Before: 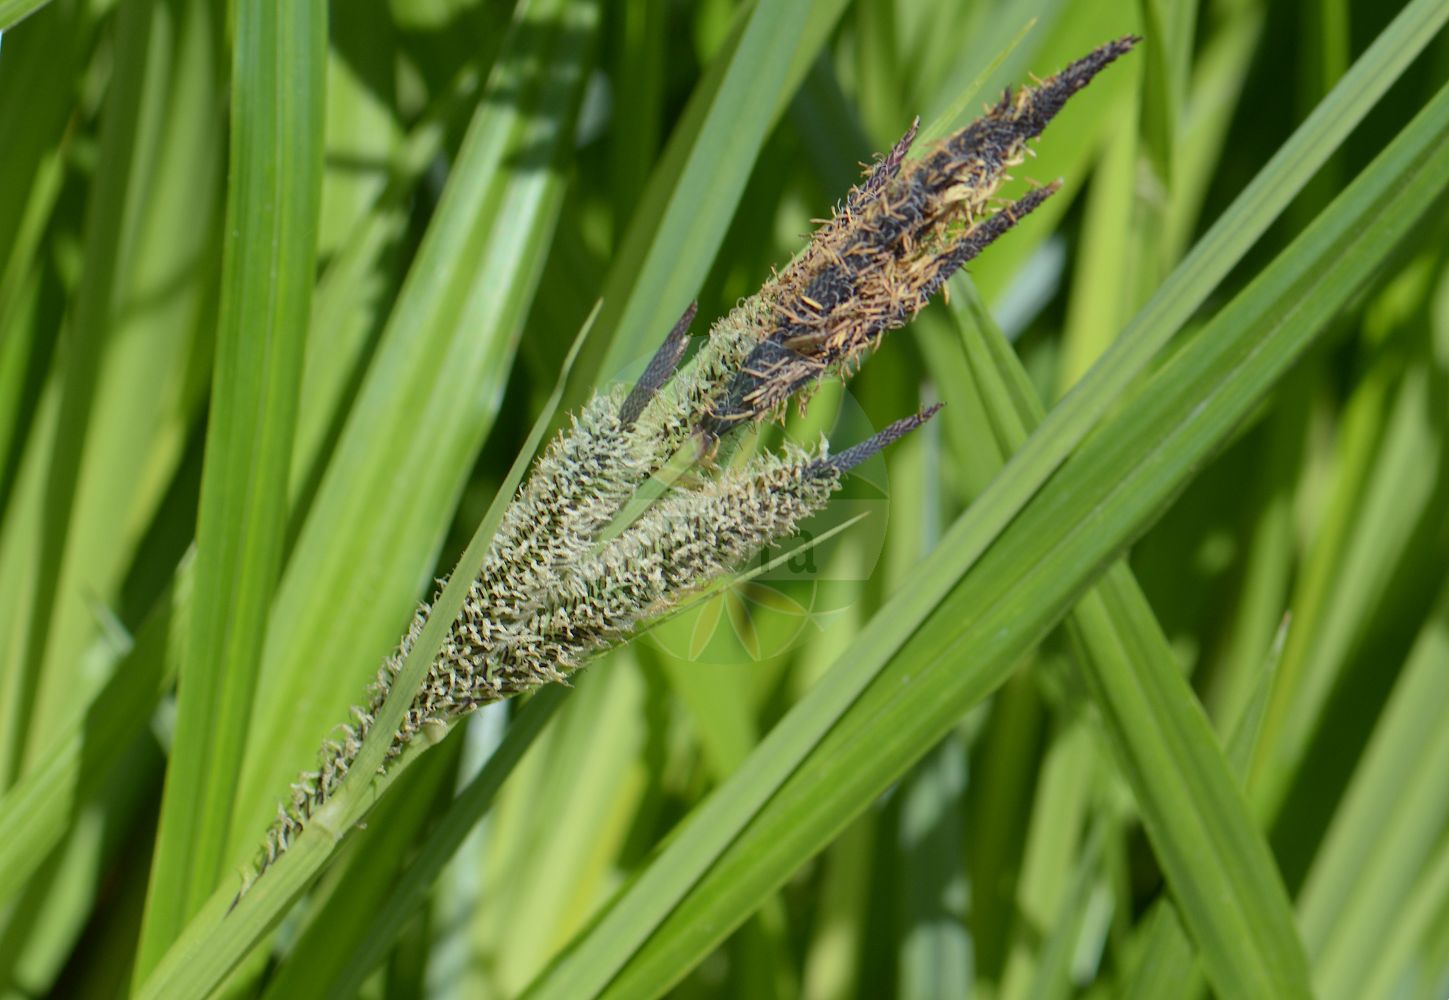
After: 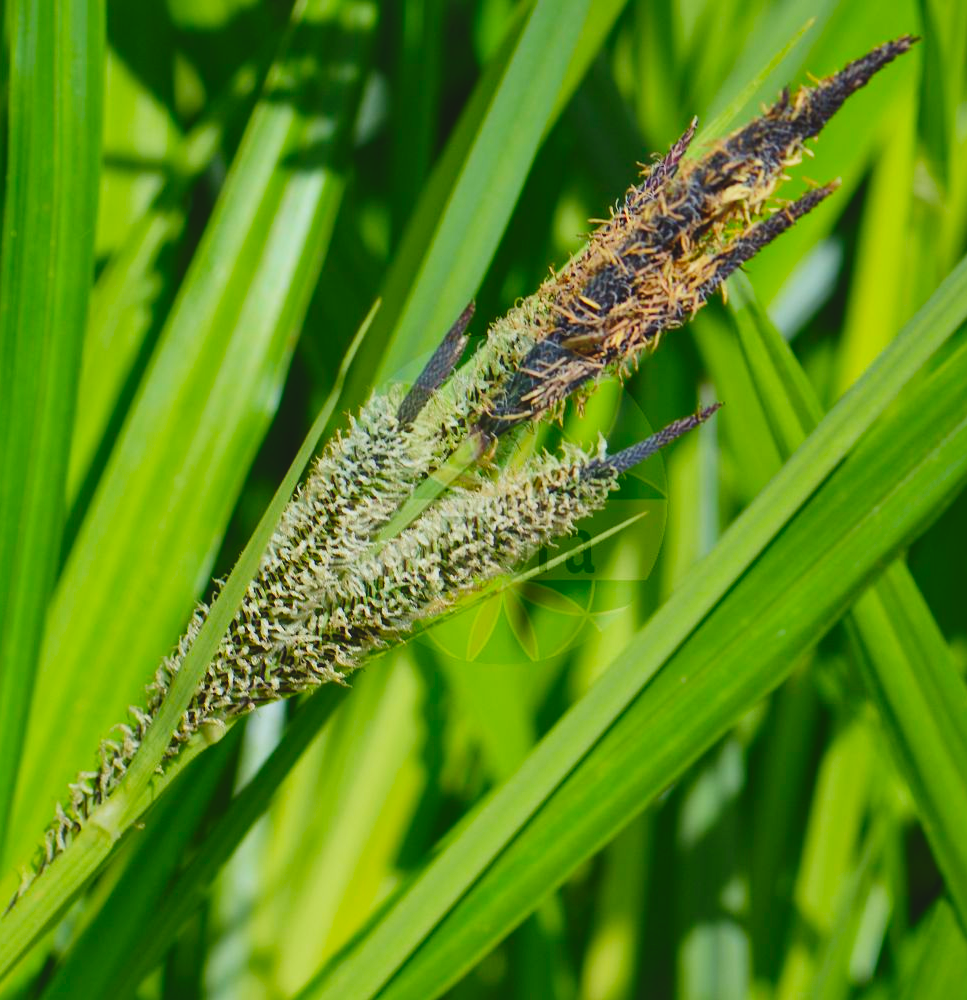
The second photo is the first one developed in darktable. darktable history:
exposure: black level correction -0.036, exposure -0.498 EV, compensate highlight preservation false
contrast brightness saturation: saturation 0.49
crop: left 15.378%, right 17.831%
tone curve: curves: ch0 [(0, 0) (0.003, 0) (0.011, 0.002) (0.025, 0.004) (0.044, 0.007) (0.069, 0.015) (0.1, 0.025) (0.136, 0.04) (0.177, 0.09) (0.224, 0.152) (0.277, 0.239) (0.335, 0.335) (0.399, 0.43) (0.468, 0.524) (0.543, 0.621) (0.623, 0.712) (0.709, 0.792) (0.801, 0.871) (0.898, 0.951) (1, 1)], preserve colors none
local contrast: mode bilateral grid, contrast 20, coarseness 49, detail 132%, midtone range 0.2
